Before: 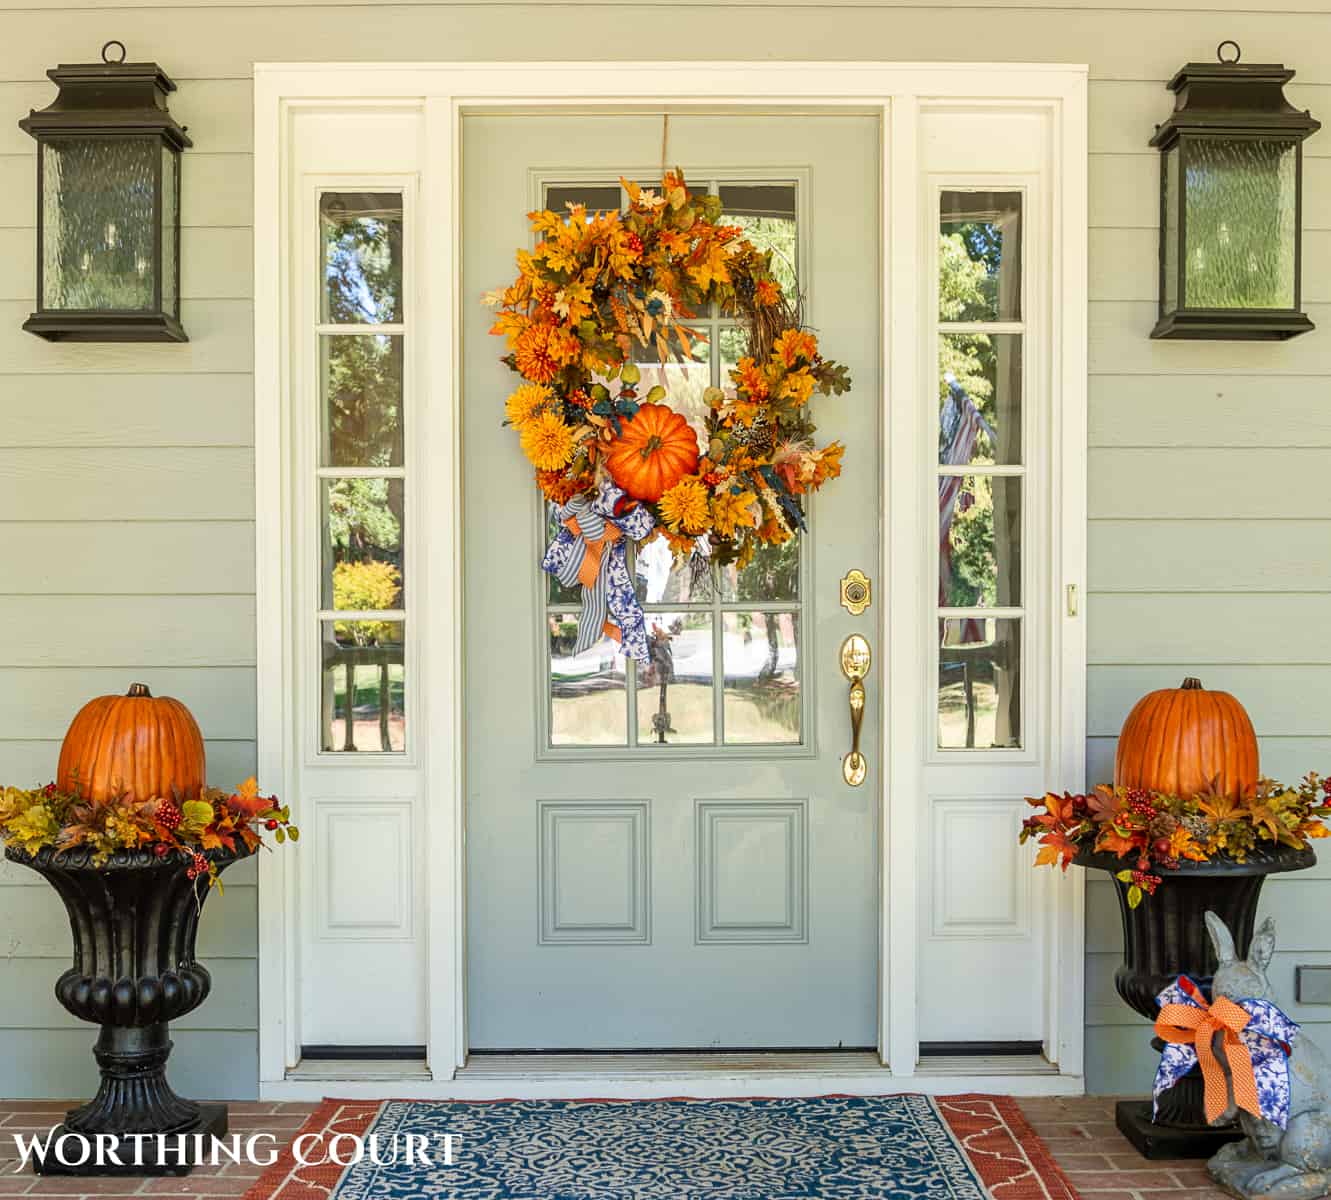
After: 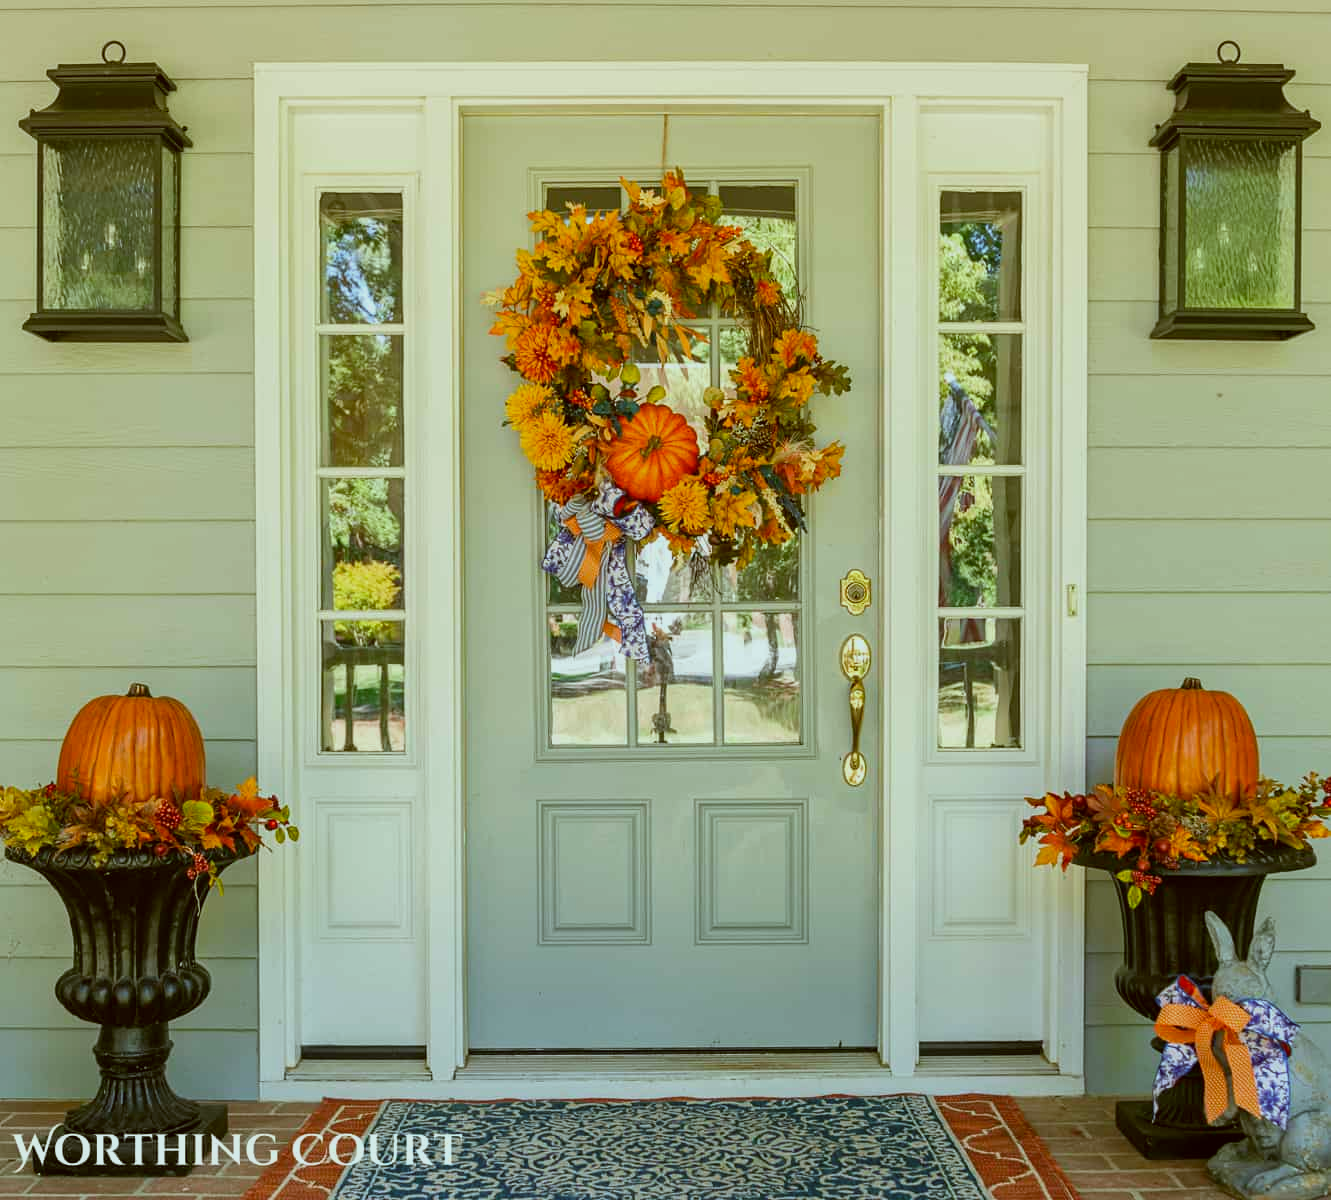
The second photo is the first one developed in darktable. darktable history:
color correction: highlights a* -1.4, highlights b* 10.51, shadows a* 0.227, shadows b* 19.62
shadows and highlights: radius 121.73, shadows 21.45, white point adjustment -9.7, highlights -12.4, soften with gaussian
color calibration: illuminant F (fluorescent), F source F9 (Cool White Deluxe 4150 K) – high CRI, x 0.374, y 0.373, temperature 4152.95 K
